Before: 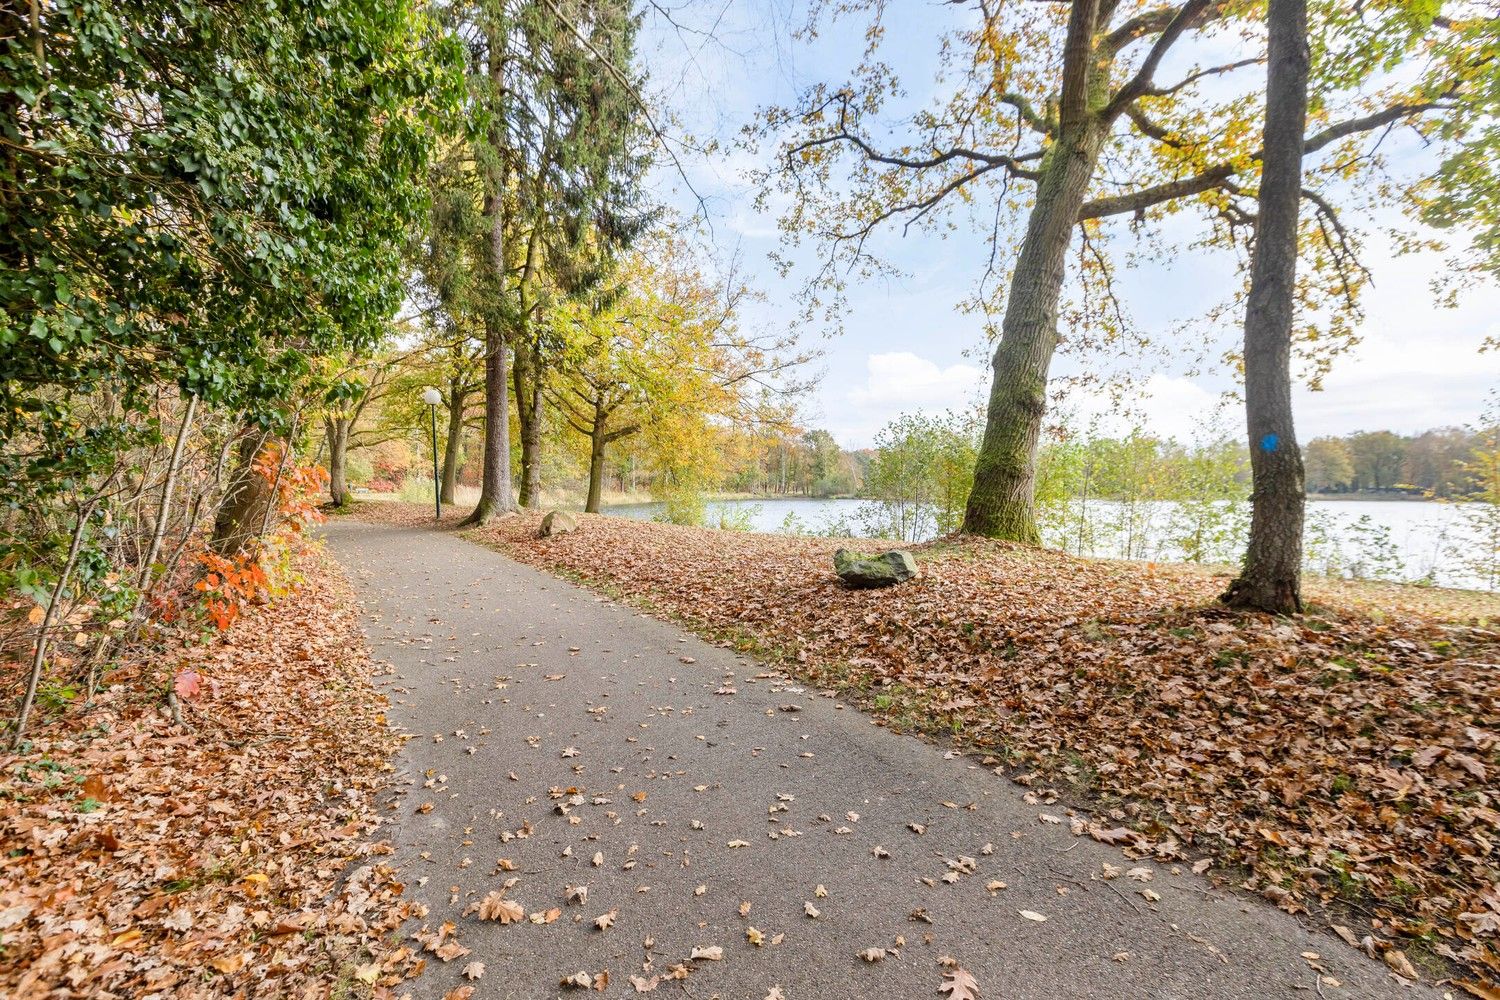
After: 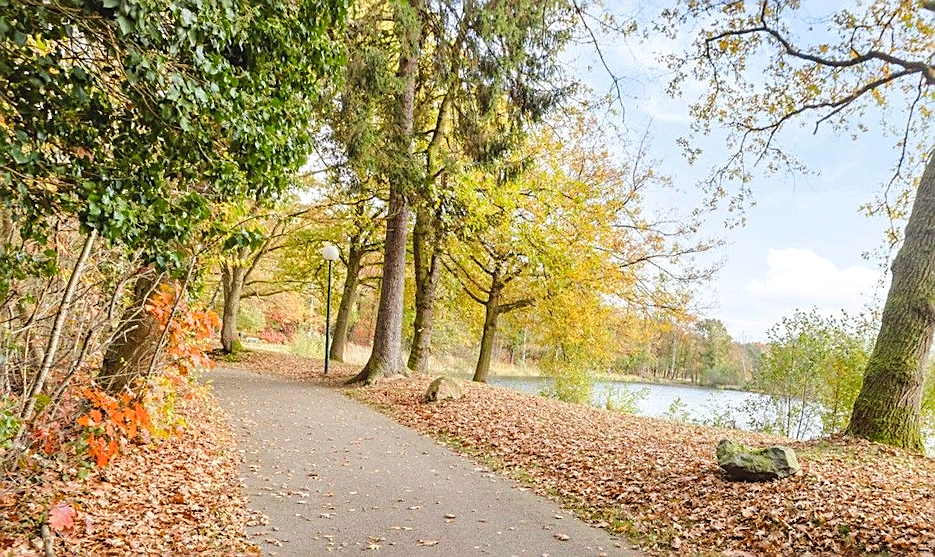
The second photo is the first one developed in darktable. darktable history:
sharpen: on, module defaults
crop and rotate: angle -4.99°, left 2.107%, top 6.888%, right 27.605%, bottom 30.275%
color balance rgb: power › chroma 0.702%, power › hue 60°, global offset › luminance -0.489%, perceptual saturation grading › global saturation 0.036%, perceptual brilliance grading › mid-tones 9.381%, perceptual brilliance grading › shadows 14.949%, global vibrance 9.791%
exposure: black level correction -0.009, exposure 0.071 EV, compensate highlight preservation false
